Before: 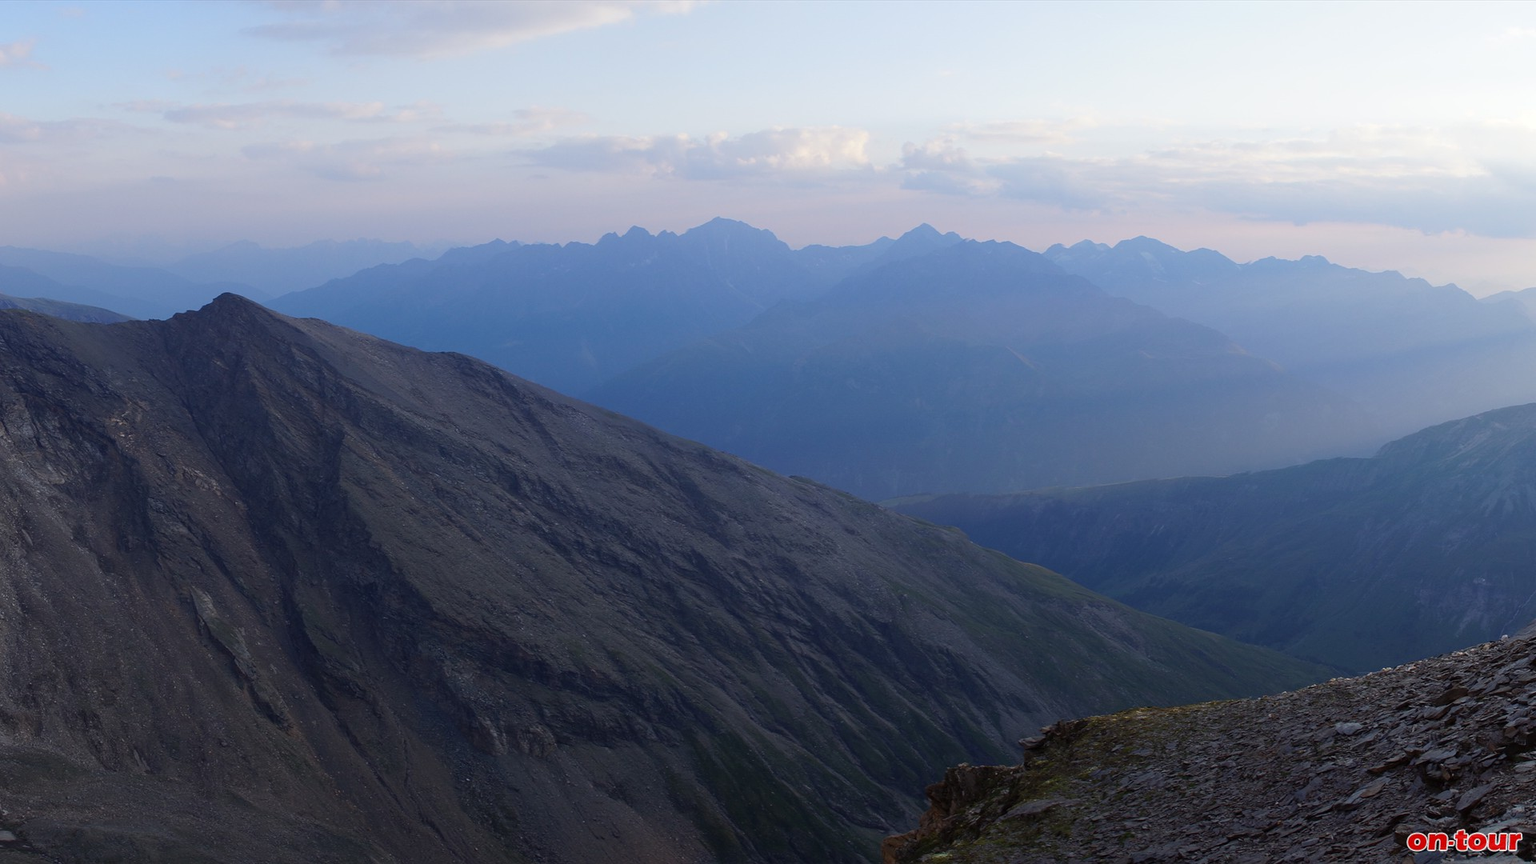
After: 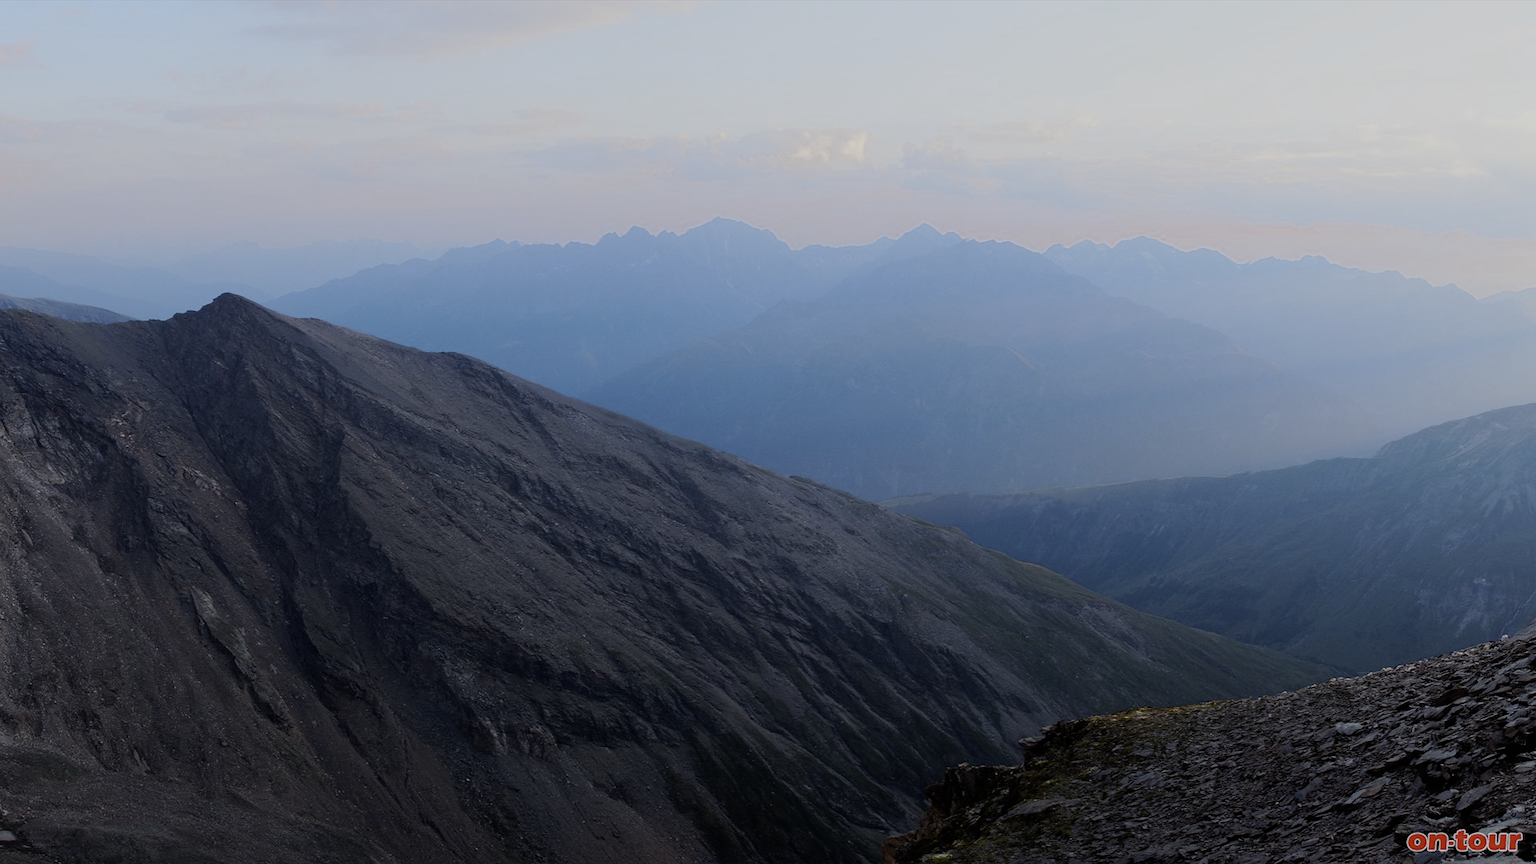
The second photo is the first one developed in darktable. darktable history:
filmic rgb: black relative exposure -6.98 EV, white relative exposure 5.63 EV, hardness 2.86
color zones: curves: ch0 [(0.004, 0.306) (0.107, 0.448) (0.252, 0.656) (0.41, 0.398) (0.595, 0.515) (0.768, 0.628)]; ch1 [(0.07, 0.323) (0.151, 0.452) (0.252, 0.608) (0.346, 0.221) (0.463, 0.189) (0.61, 0.368) (0.735, 0.395) (0.921, 0.412)]; ch2 [(0, 0.476) (0.132, 0.512) (0.243, 0.512) (0.397, 0.48) (0.522, 0.376) (0.634, 0.536) (0.761, 0.46)]
